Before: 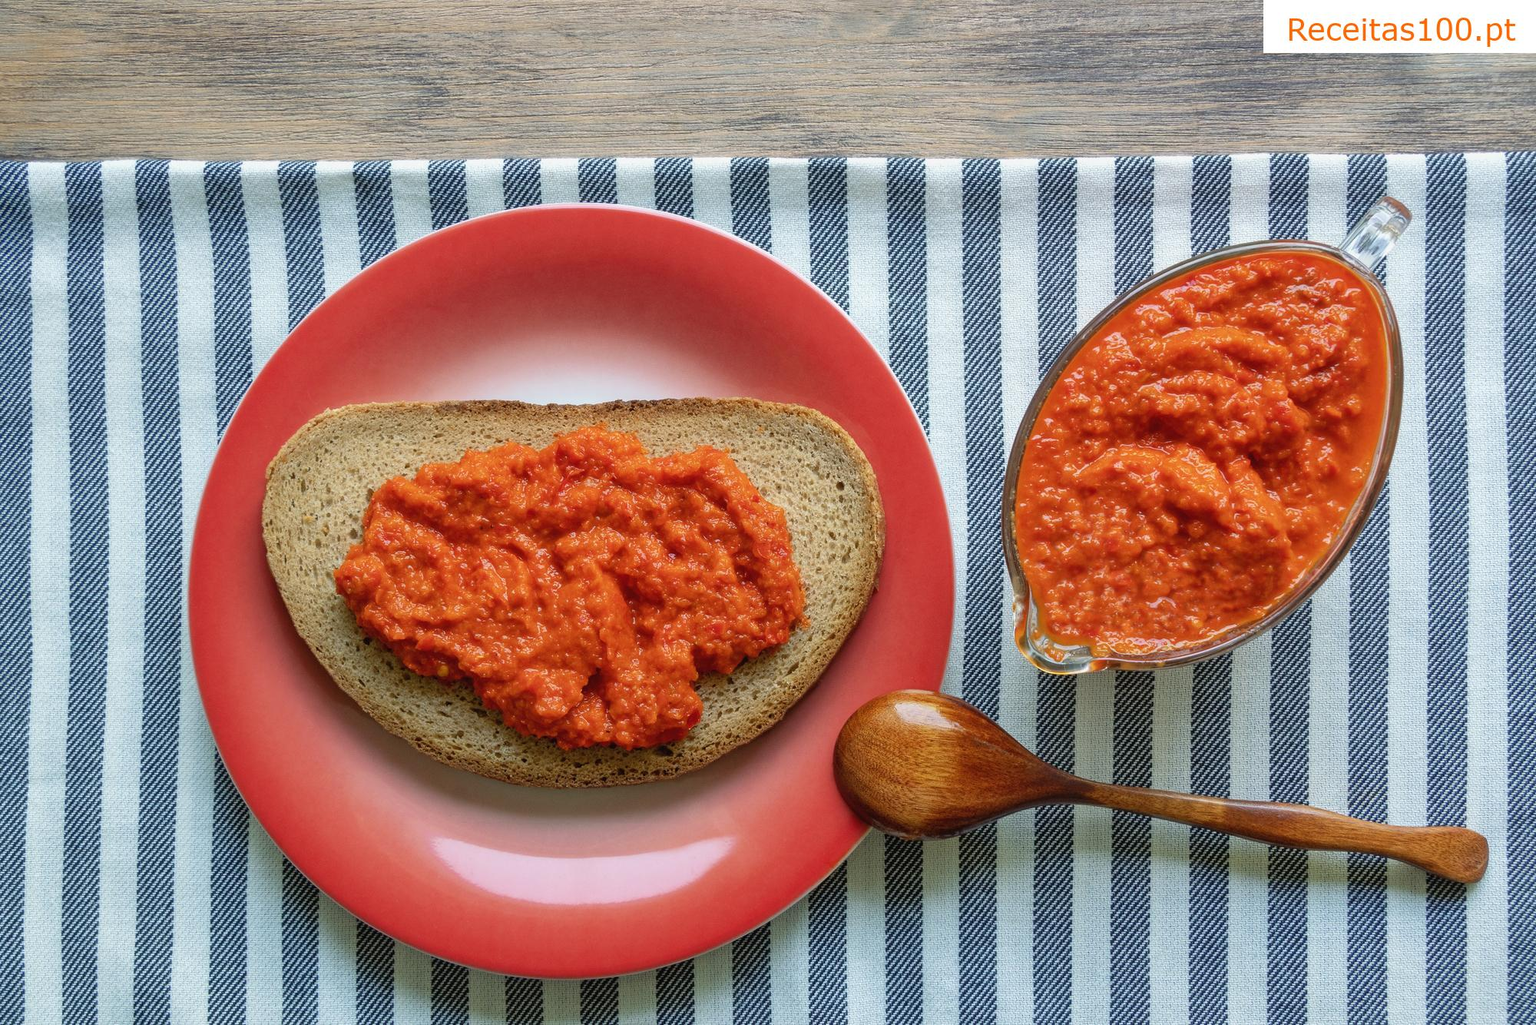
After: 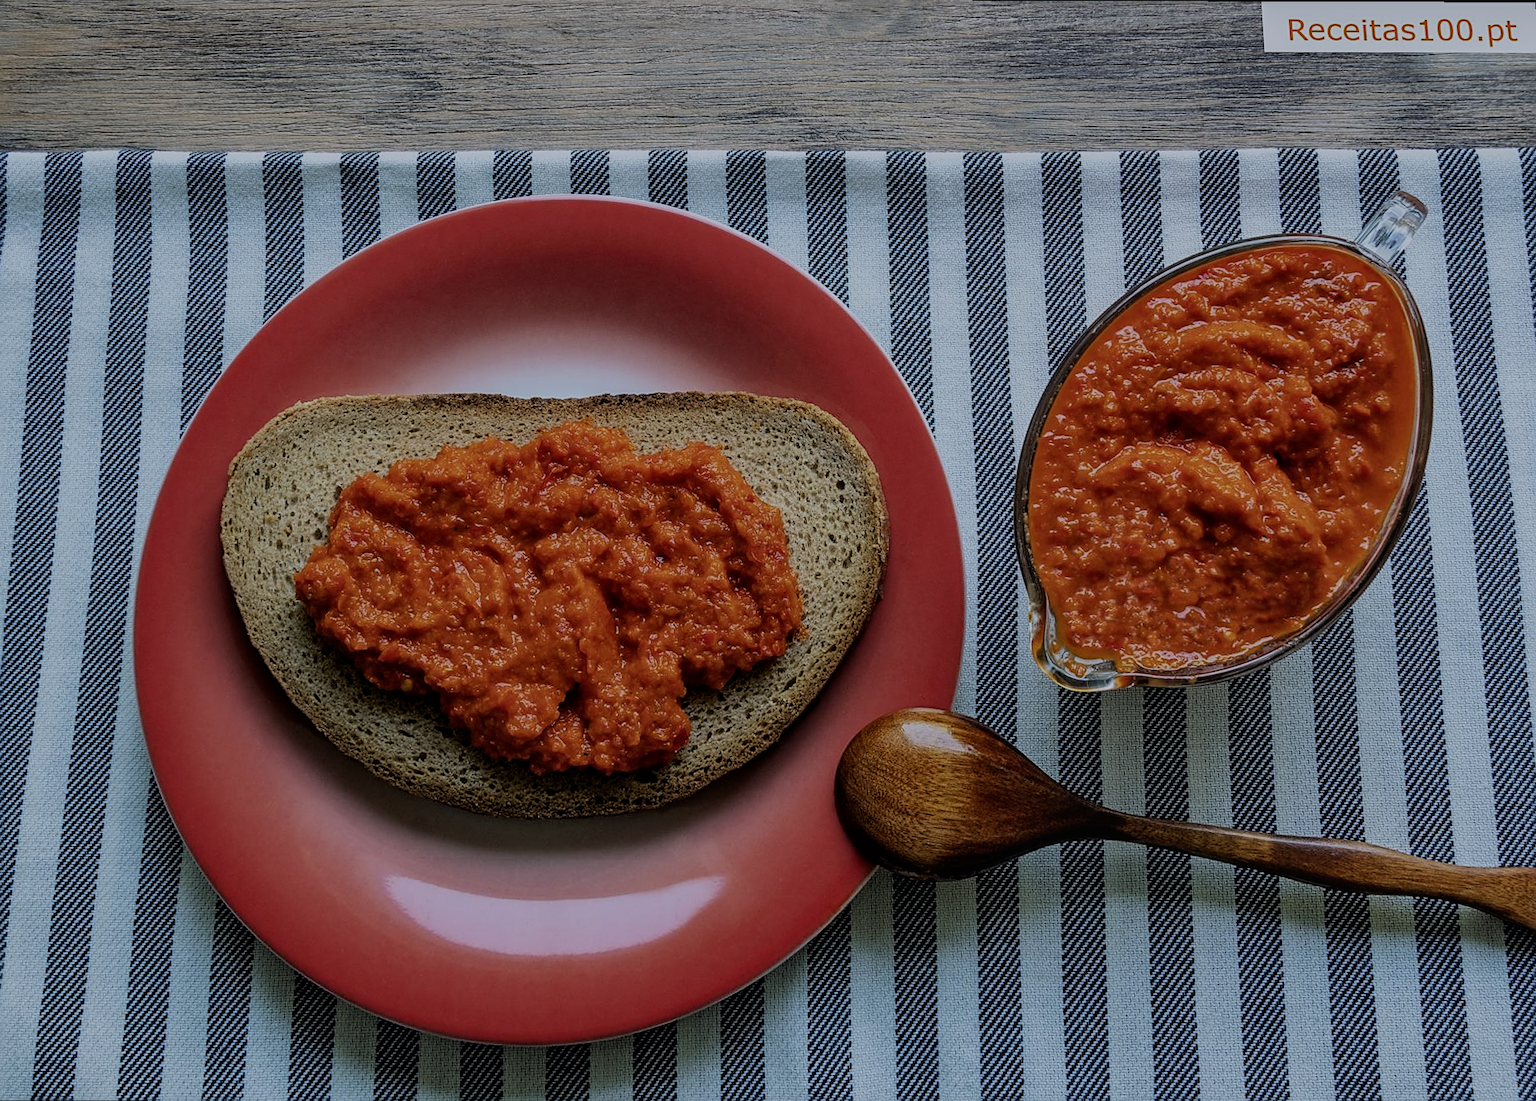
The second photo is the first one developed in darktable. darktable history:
local contrast: detail 110%
tone equalizer: on, module defaults
filmic rgb: black relative exposure -5 EV, hardness 2.88, contrast 1.3, highlights saturation mix -30%
exposure: exposure -1 EV, compensate highlight preservation false
sharpen: on, module defaults
white balance: red 0.954, blue 1.079
rotate and perspective: rotation 0.215°, lens shift (vertical) -0.139, crop left 0.069, crop right 0.939, crop top 0.002, crop bottom 0.996
